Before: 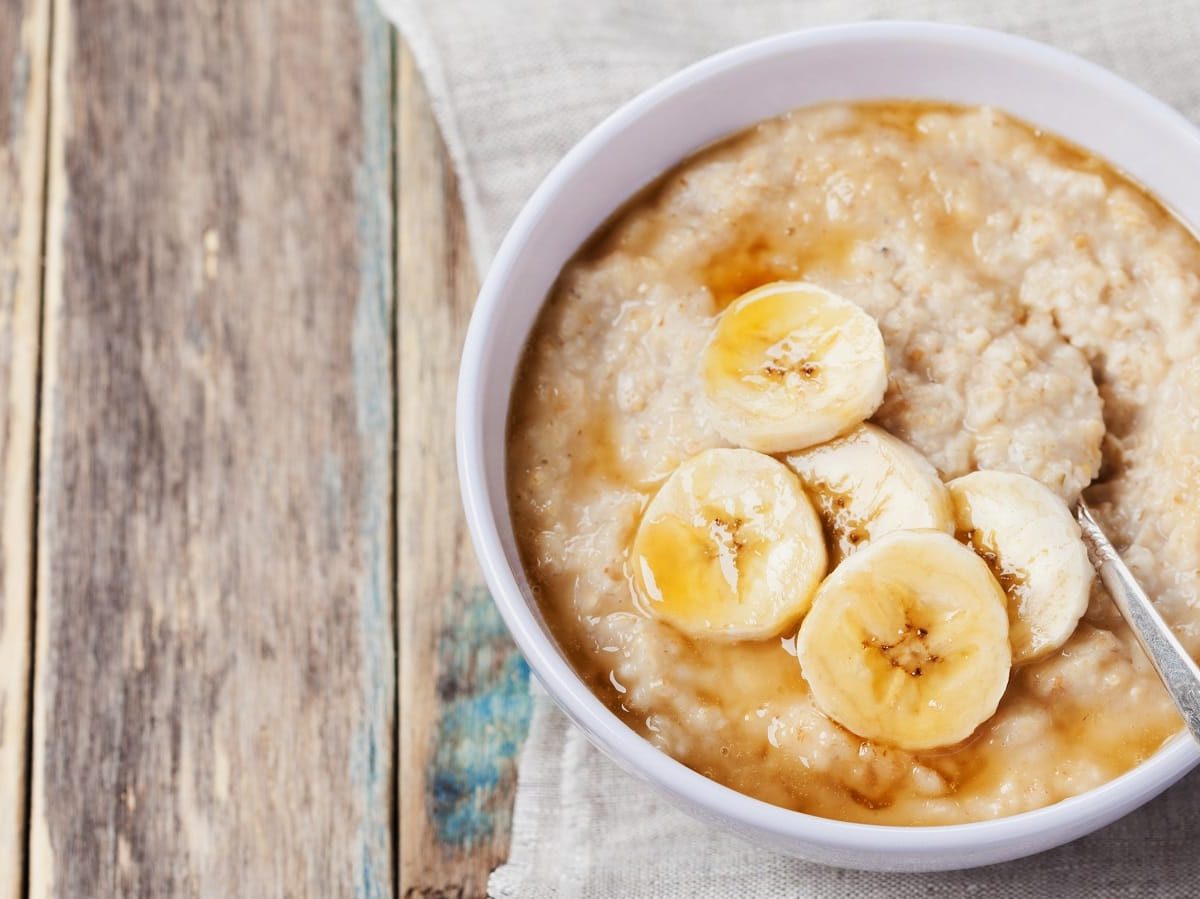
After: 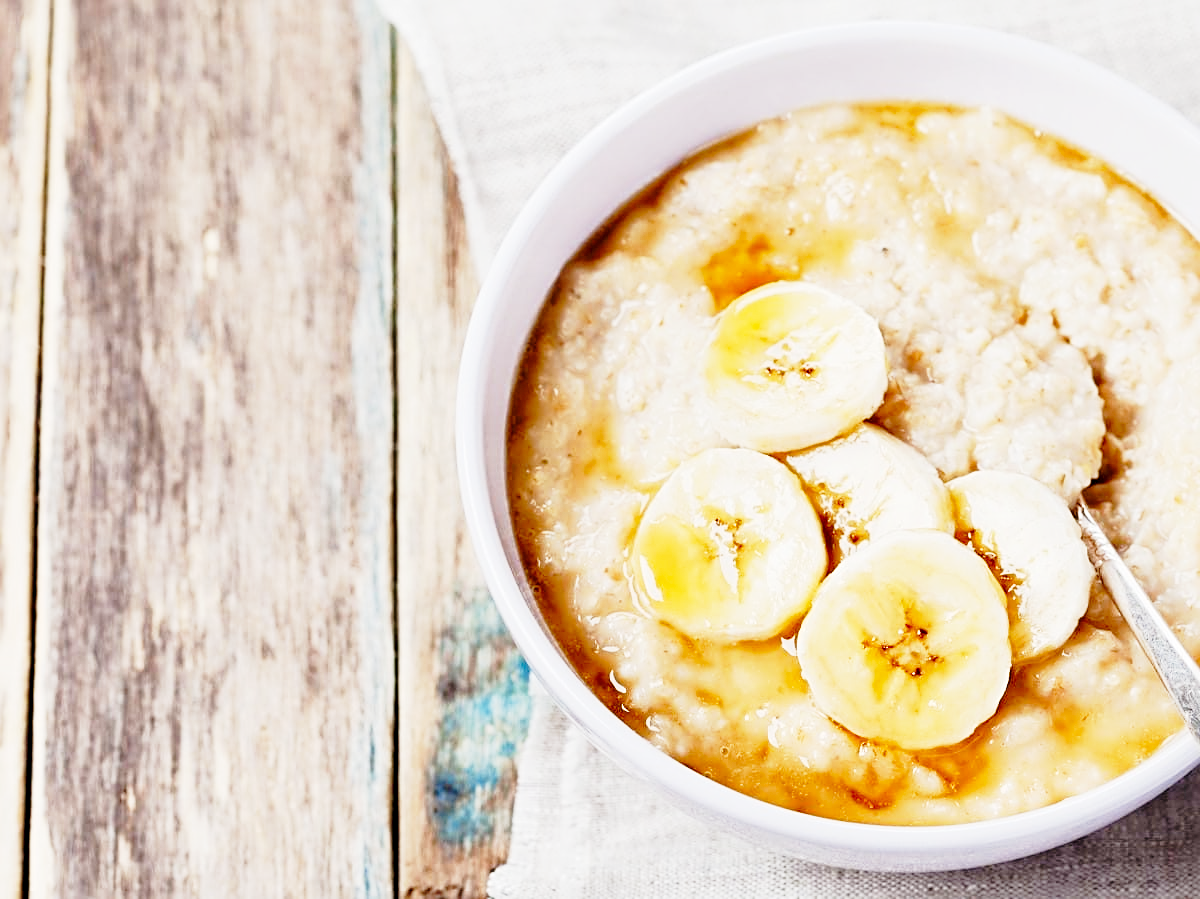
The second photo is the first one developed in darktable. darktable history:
sharpen: radius 3.136
shadows and highlights: shadows 25.55, white point adjustment -2.87, highlights -30.07
base curve: curves: ch0 [(0, 0) (0.028, 0.03) (0.121, 0.232) (0.46, 0.748) (0.859, 0.968) (1, 1)], preserve colors none
tone equalizer: -8 EV -0.447 EV, -7 EV -0.415 EV, -6 EV -0.355 EV, -5 EV -0.206 EV, -3 EV 0.238 EV, -2 EV 0.326 EV, -1 EV 0.385 EV, +0 EV 0.411 EV
exposure: black level correction 0.01, exposure 0.015 EV, compensate highlight preservation false
